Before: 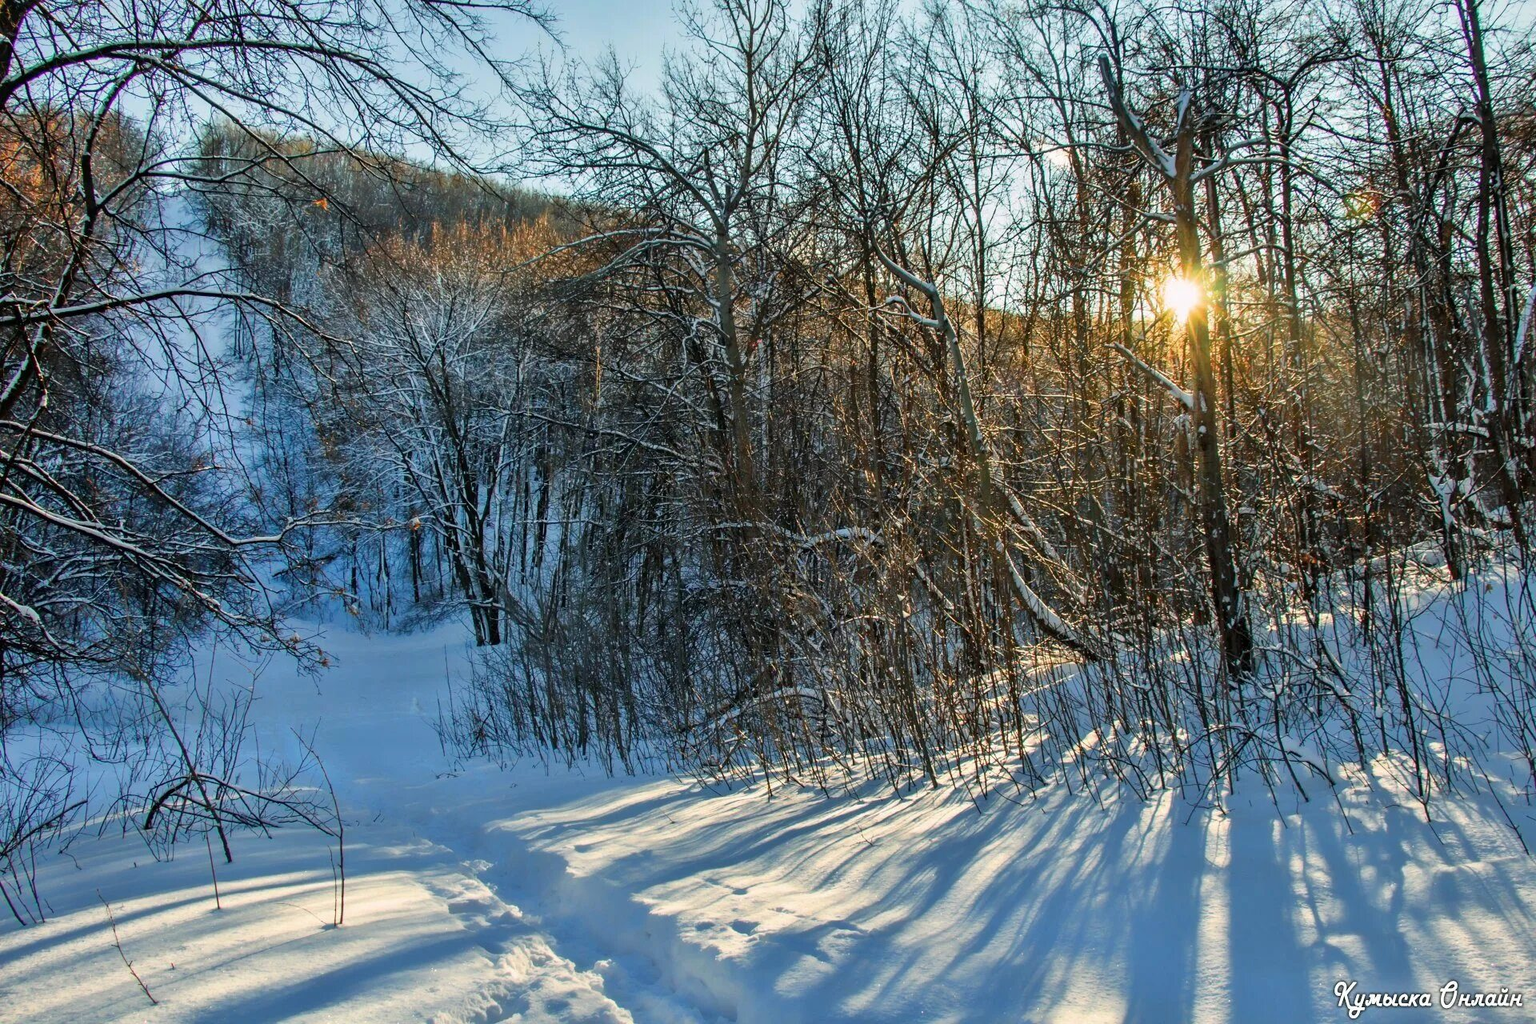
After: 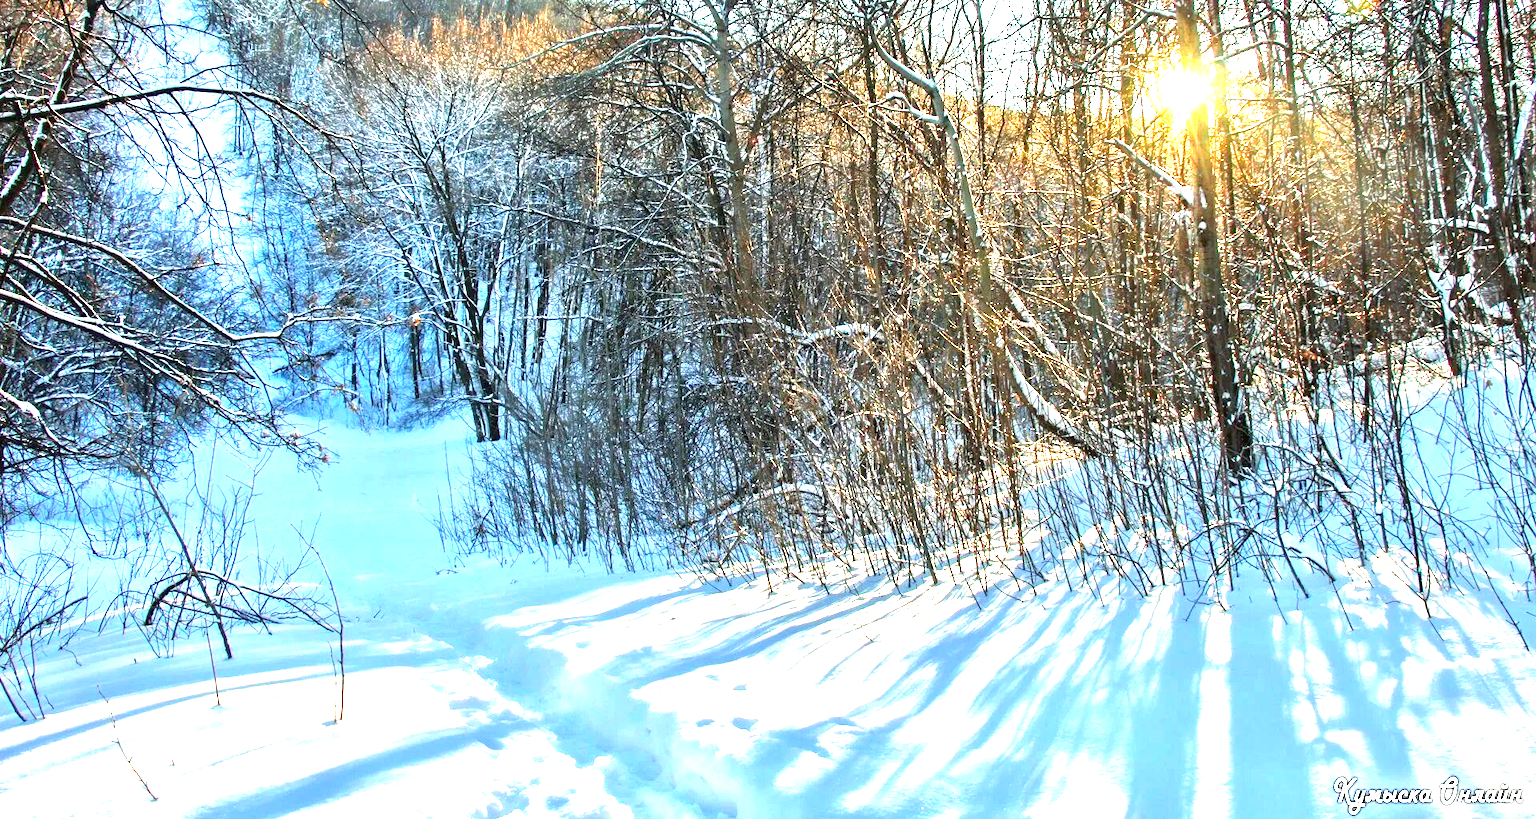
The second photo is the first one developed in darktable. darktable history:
exposure: black level correction 0, exposure 2.088 EV, compensate exposure bias true, compensate highlight preservation false
crop and rotate: top 19.998%
